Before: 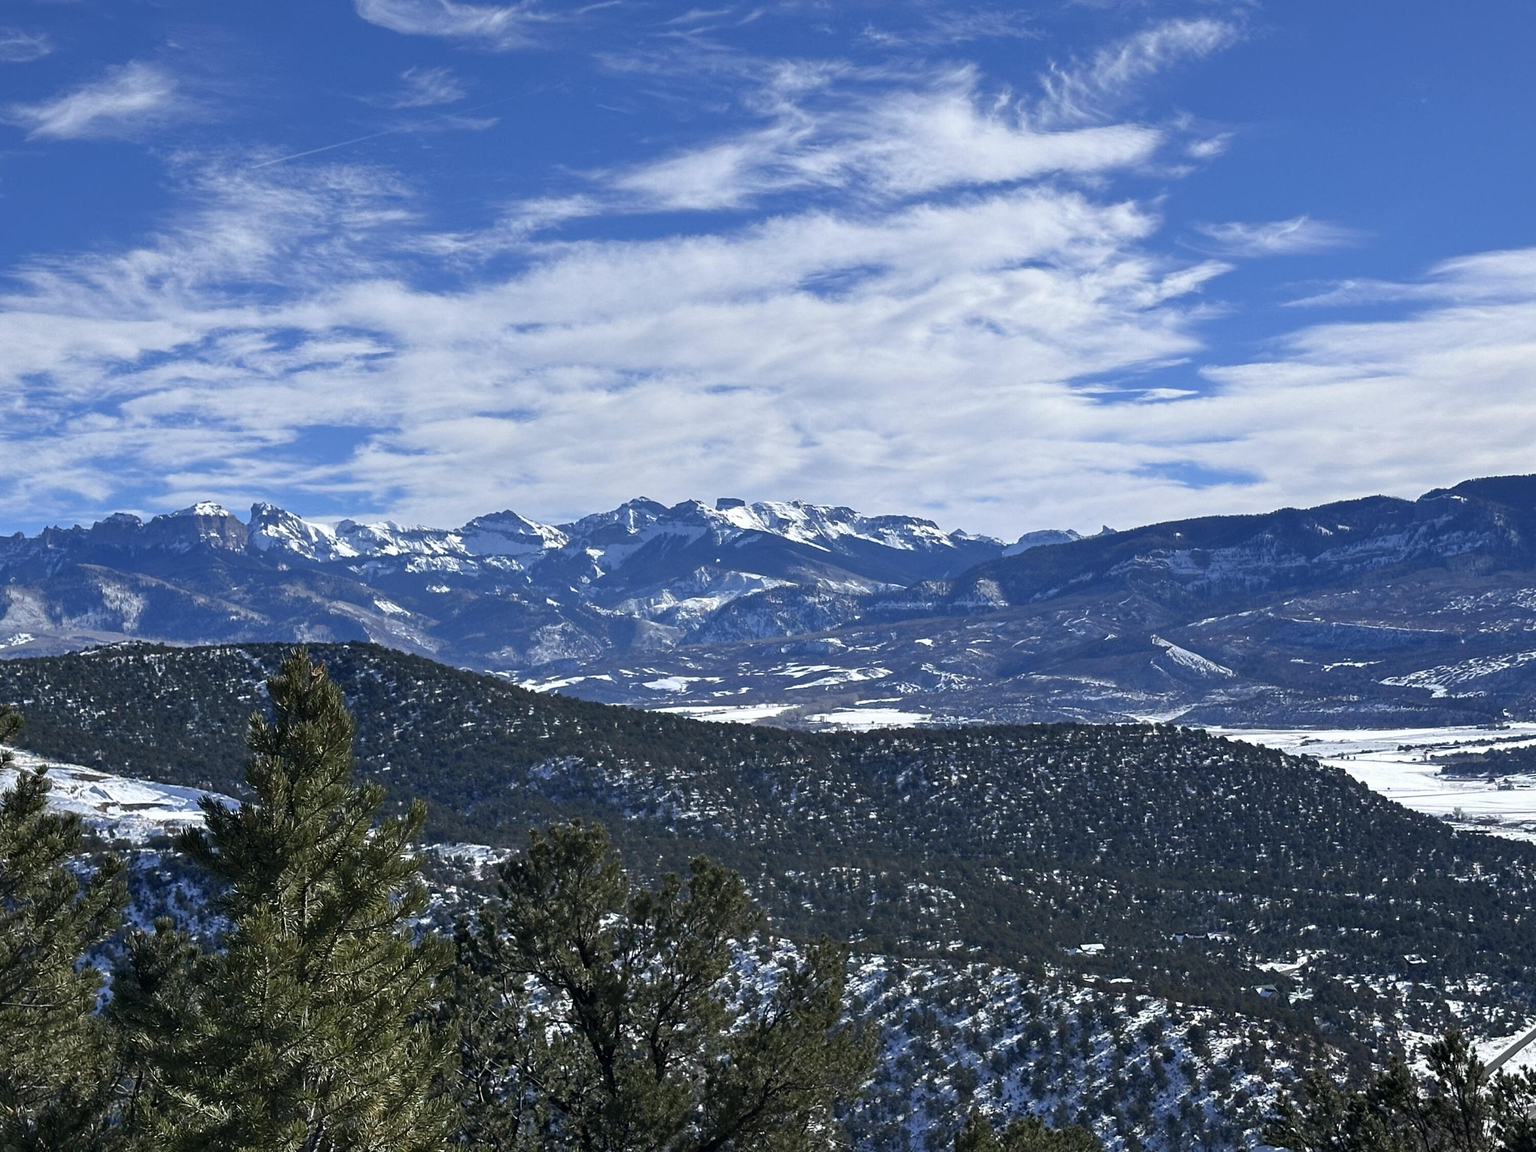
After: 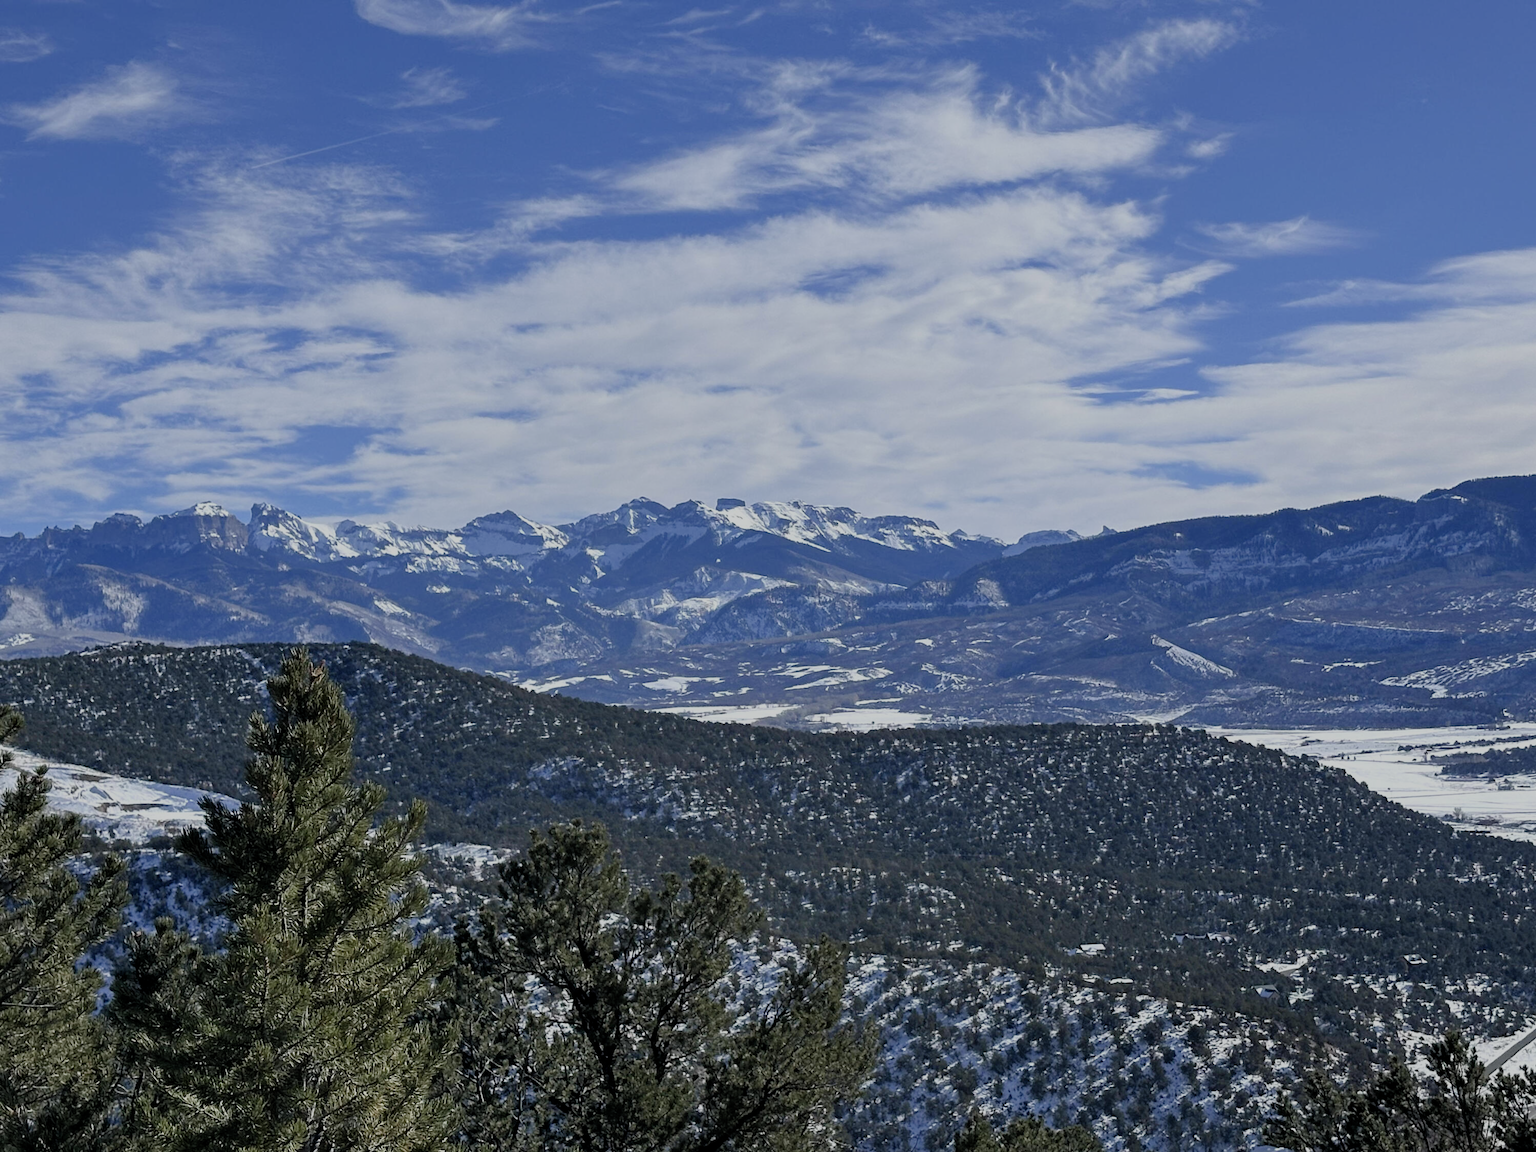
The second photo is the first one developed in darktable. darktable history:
filmic rgb: black relative exposure -8.76 EV, white relative exposure 4.98 EV, threshold 5.98 EV, target black luminance 0%, hardness 3.77, latitude 65.81%, contrast 0.834, shadows ↔ highlights balance 19.61%, iterations of high-quality reconstruction 0, enable highlight reconstruction true
